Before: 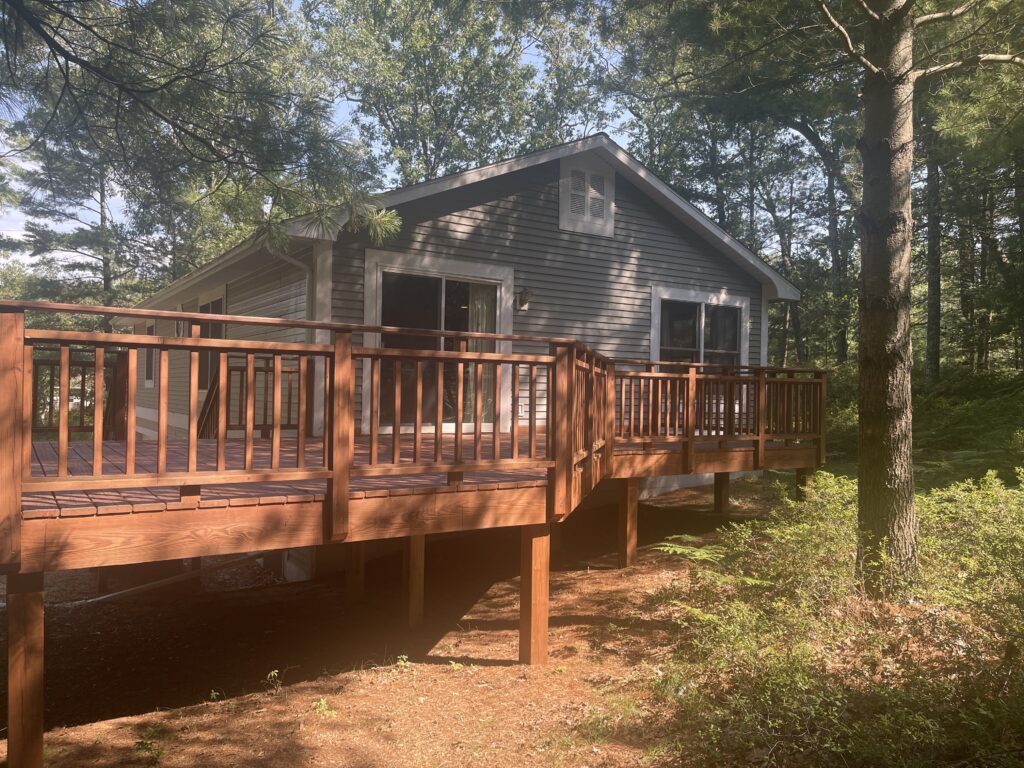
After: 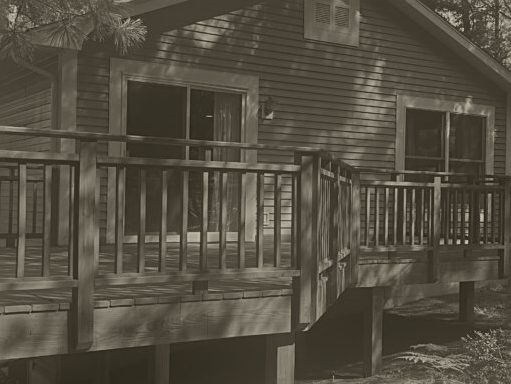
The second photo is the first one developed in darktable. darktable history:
sharpen: on, module defaults
crop: left 25%, top 25%, right 25%, bottom 25%
colorize: hue 41.44°, saturation 22%, source mix 60%, lightness 10.61%
white balance: emerald 1
